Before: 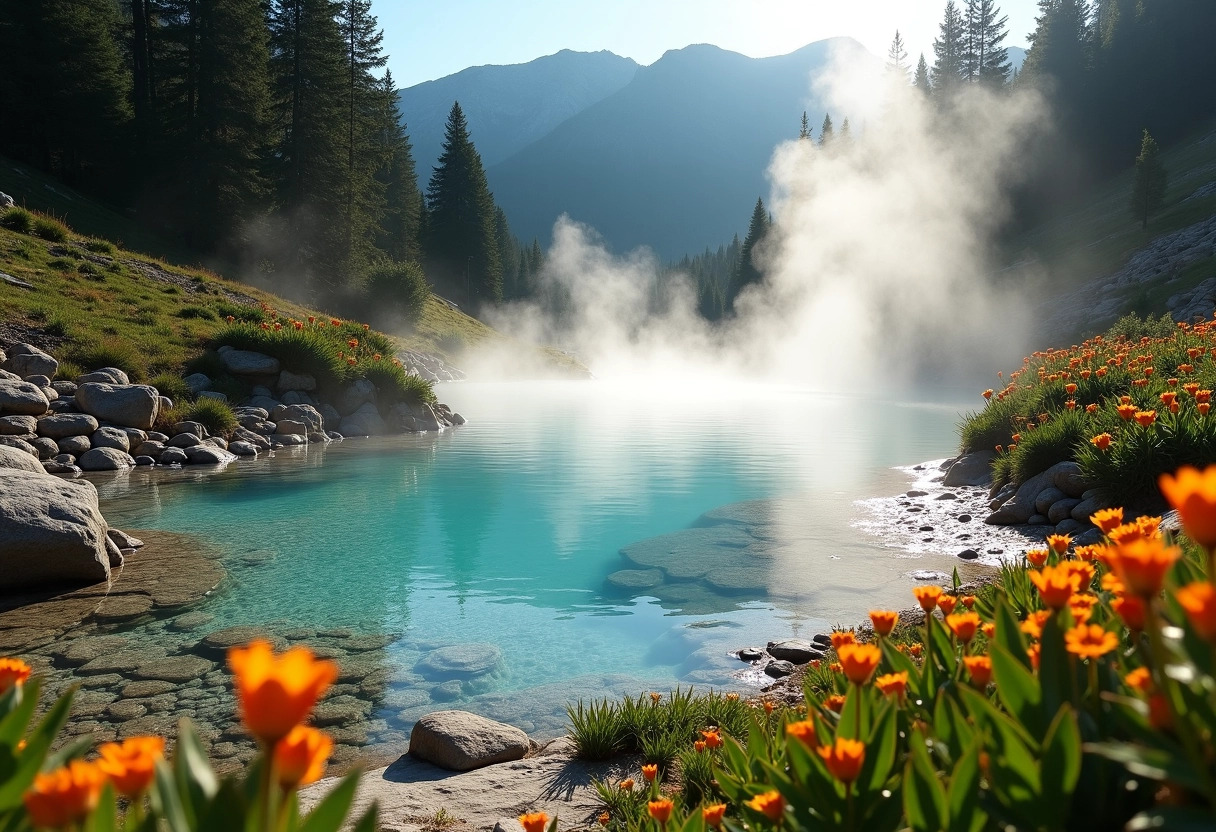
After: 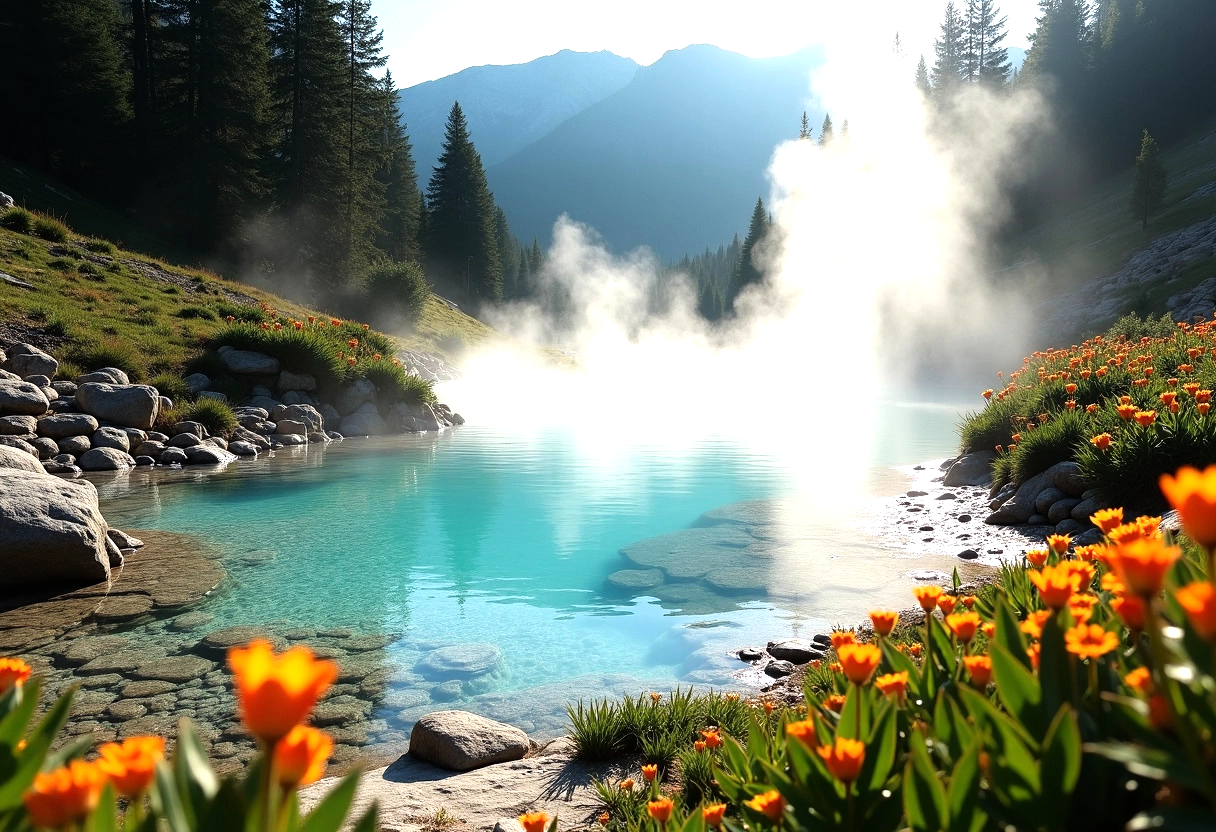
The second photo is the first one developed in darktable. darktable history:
tone equalizer: -8 EV -0.783 EV, -7 EV -0.733 EV, -6 EV -0.64 EV, -5 EV -0.41 EV, -3 EV 0.405 EV, -2 EV 0.6 EV, -1 EV 0.687 EV, +0 EV 0.742 EV
